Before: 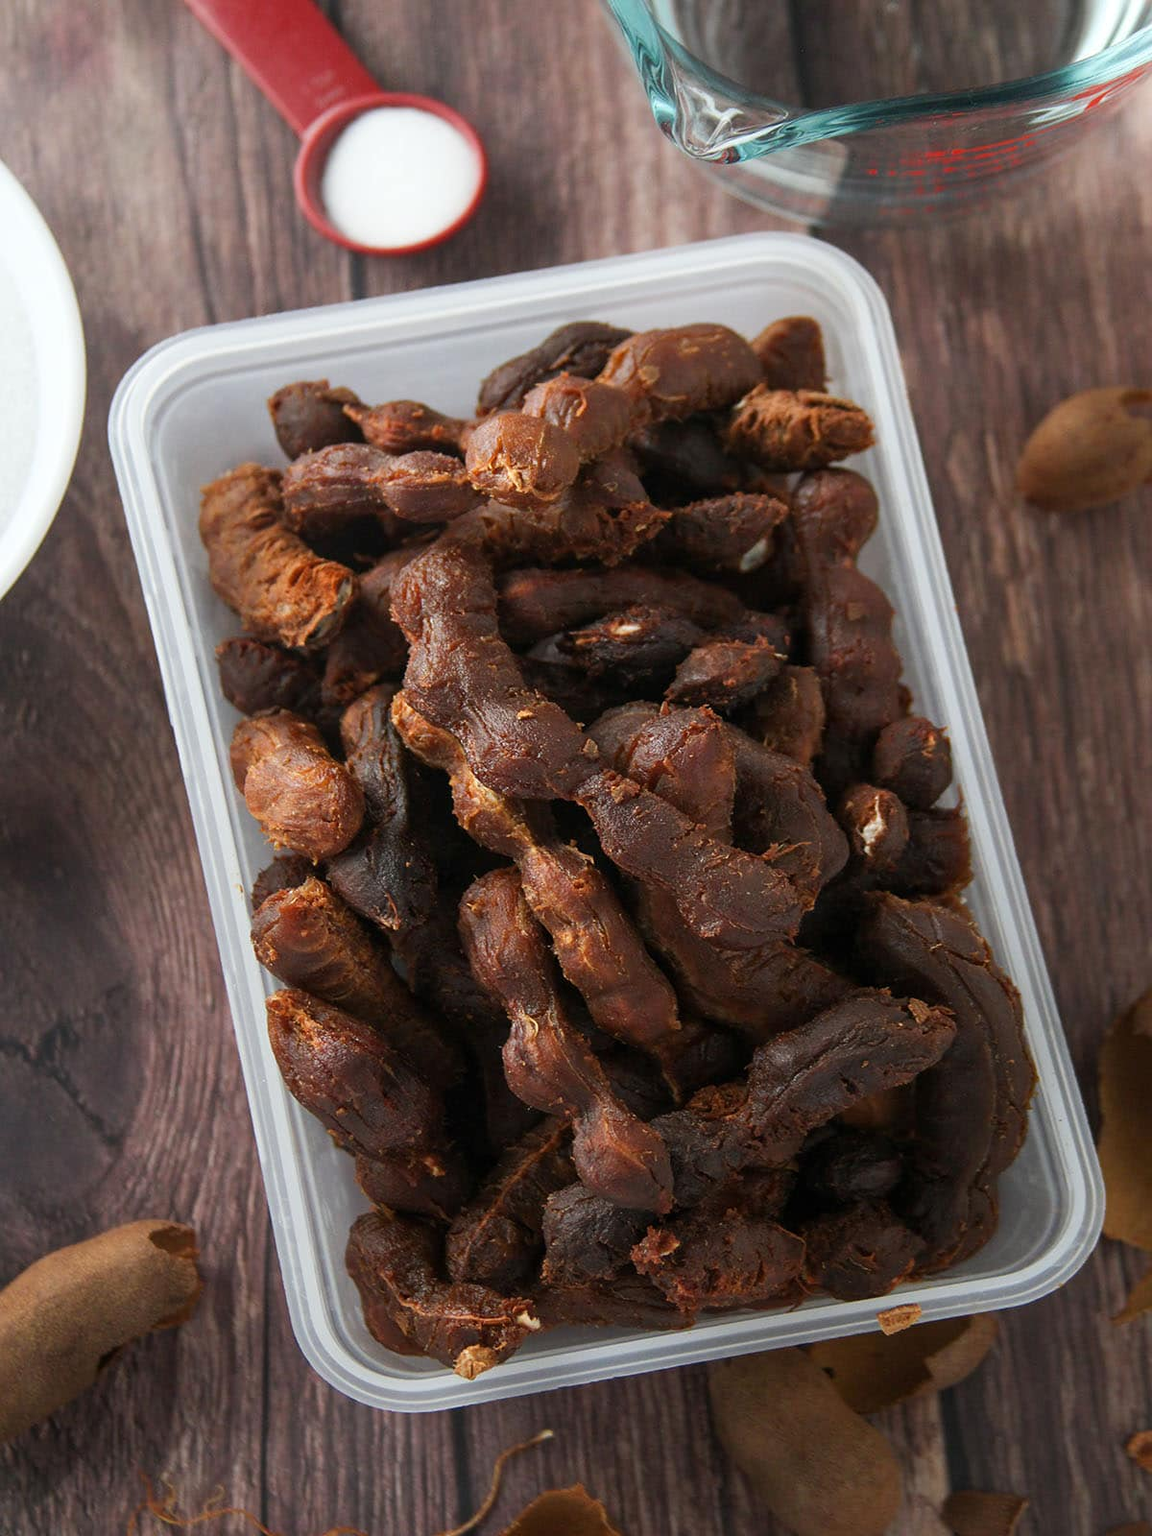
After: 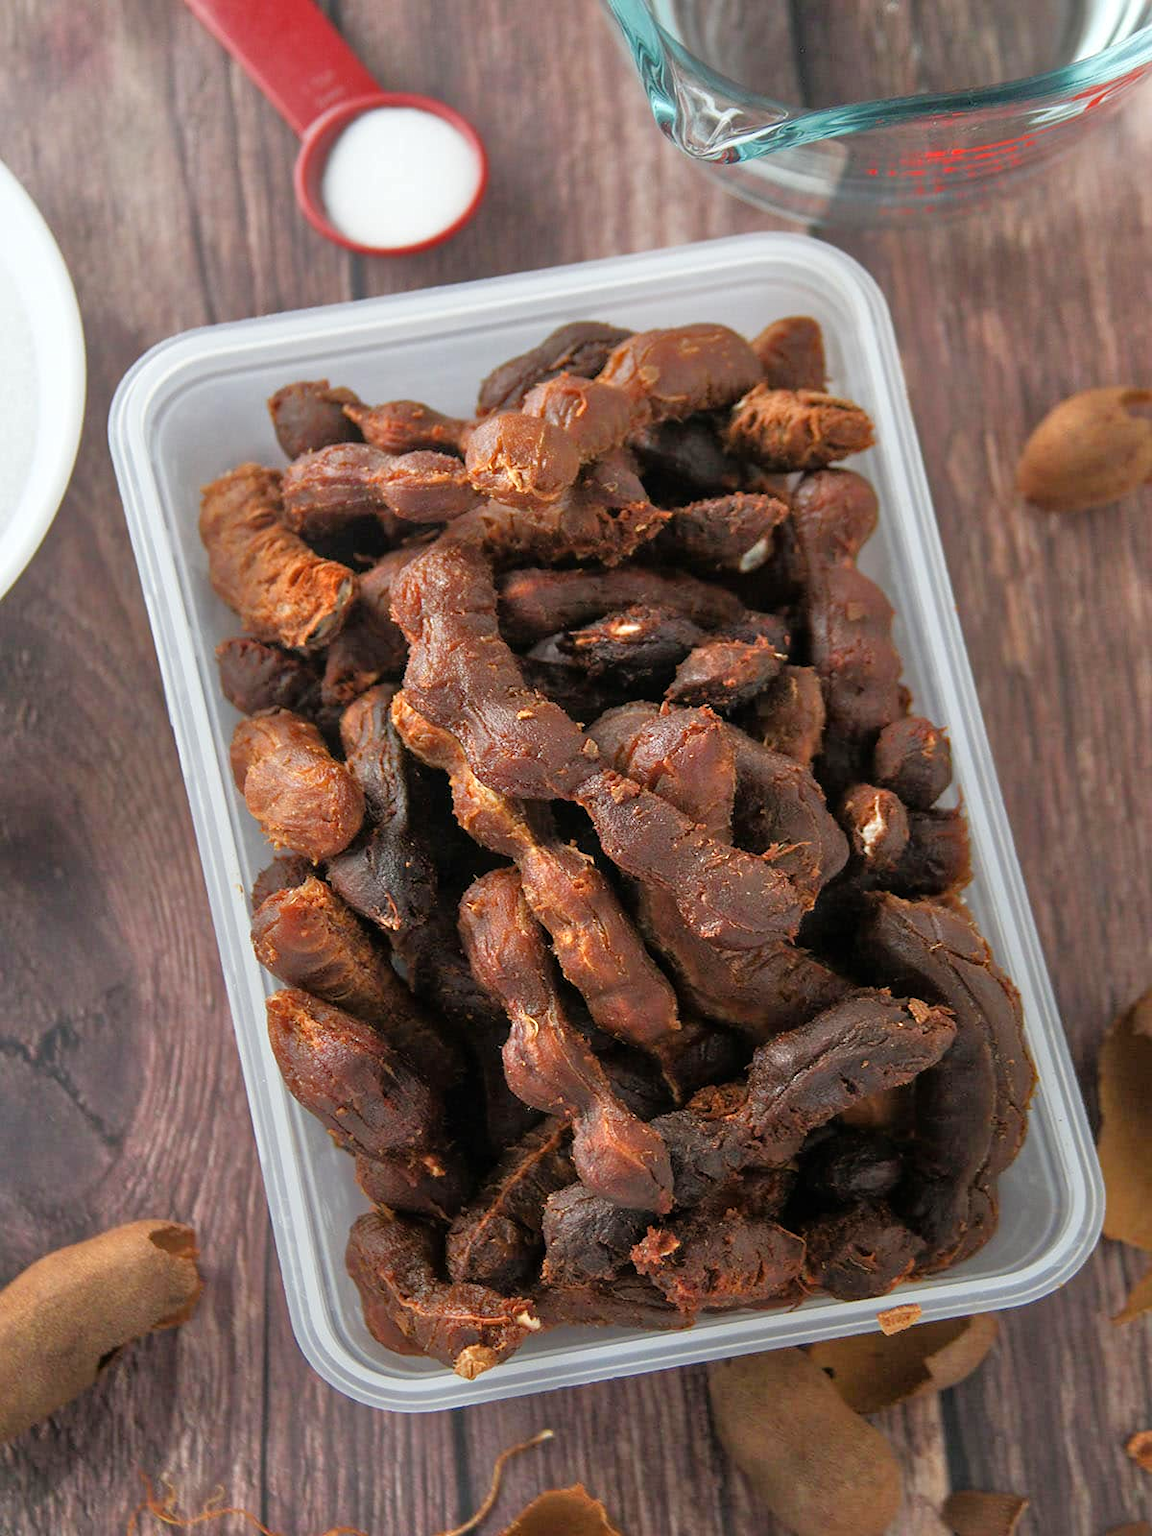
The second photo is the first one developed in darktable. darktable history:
tone equalizer: -7 EV 0.148 EV, -6 EV 0.579 EV, -5 EV 1.14 EV, -4 EV 1.3 EV, -3 EV 1.14 EV, -2 EV 0.6 EV, -1 EV 0.153 EV
